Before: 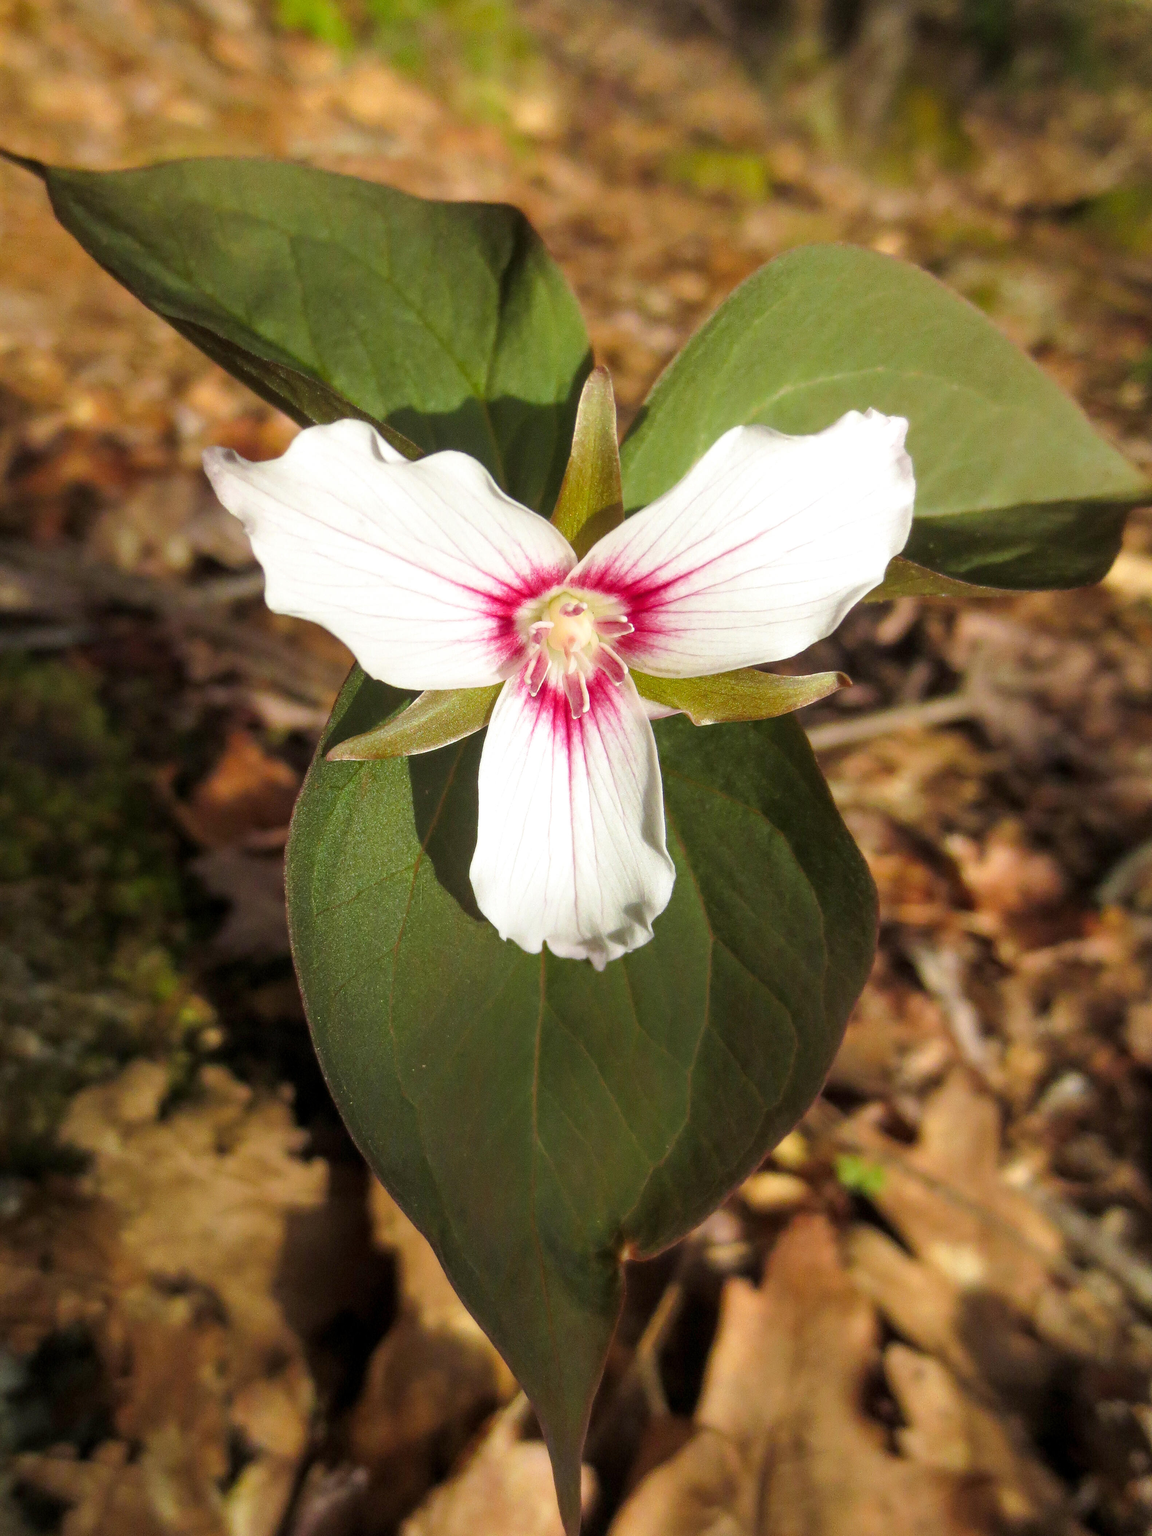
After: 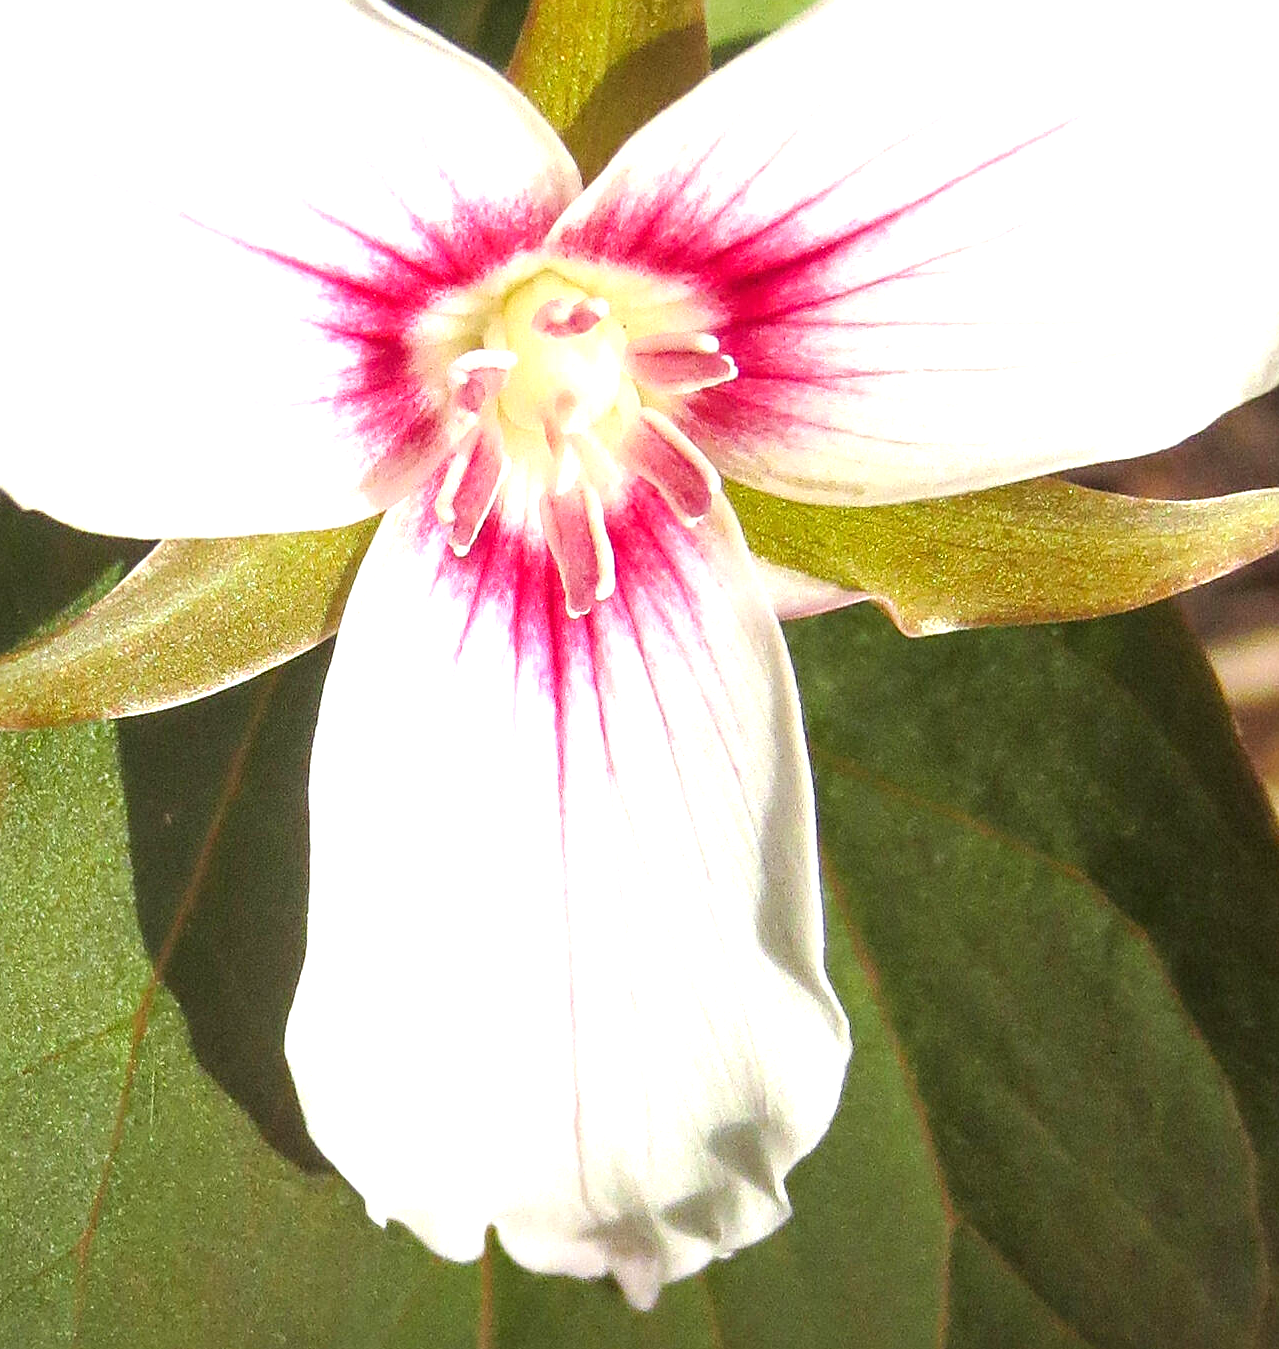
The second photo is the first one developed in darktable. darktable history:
sharpen: radius 2.529, amount 0.323
crop: left 31.751%, top 32.172%, right 27.8%, bottom 35.83%
exposure: black level correction 0, exposure 0.7 EV, compensate exposure bias true, compensate highlight preservation false
